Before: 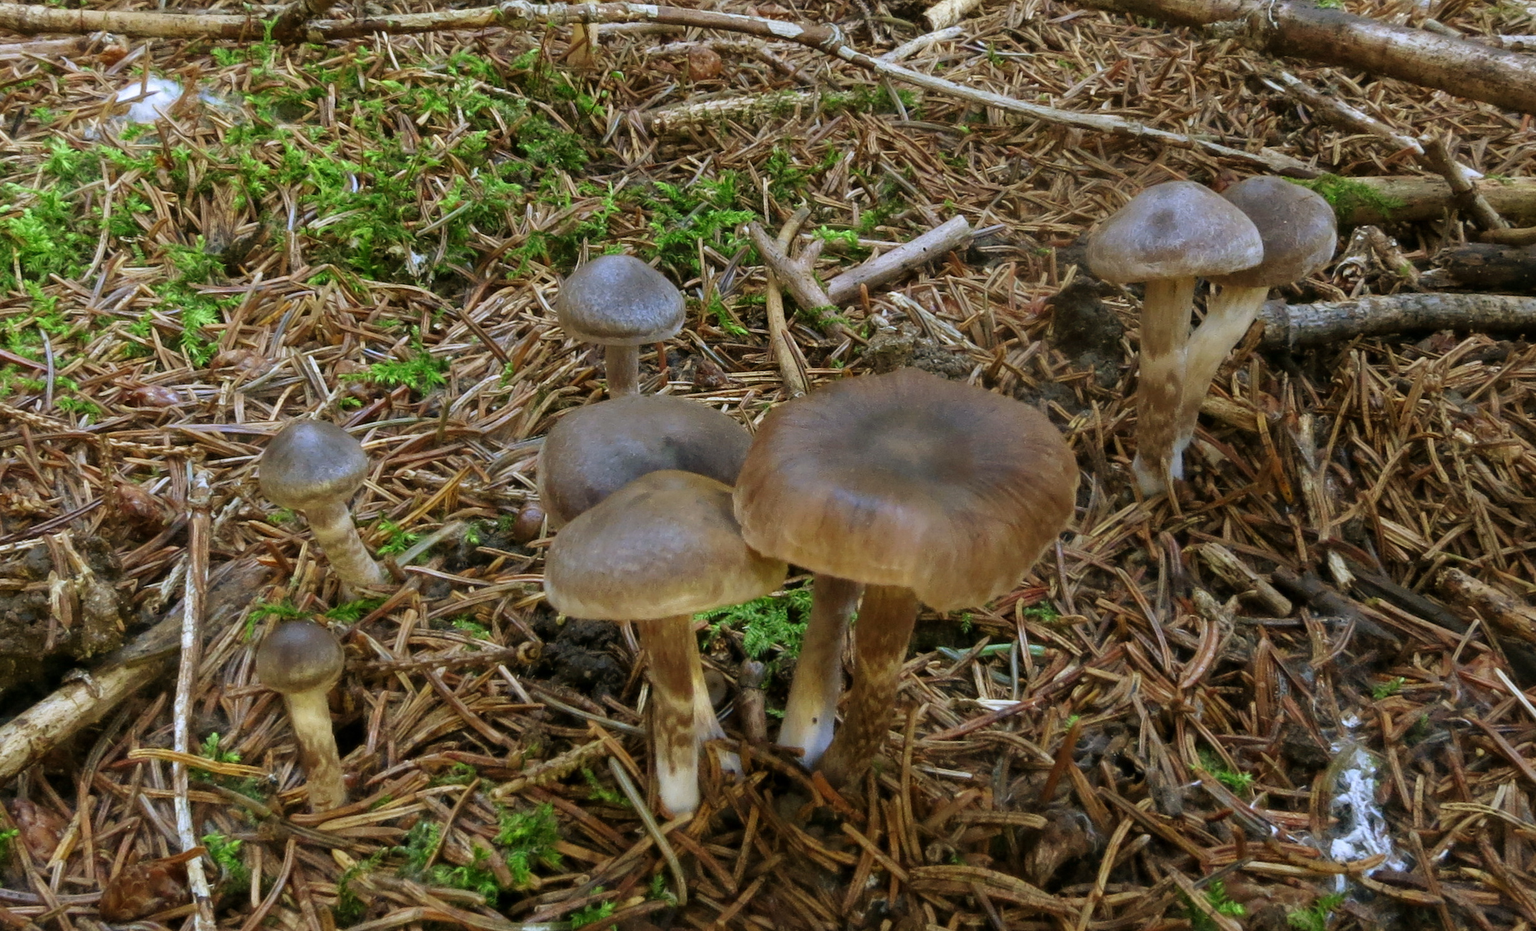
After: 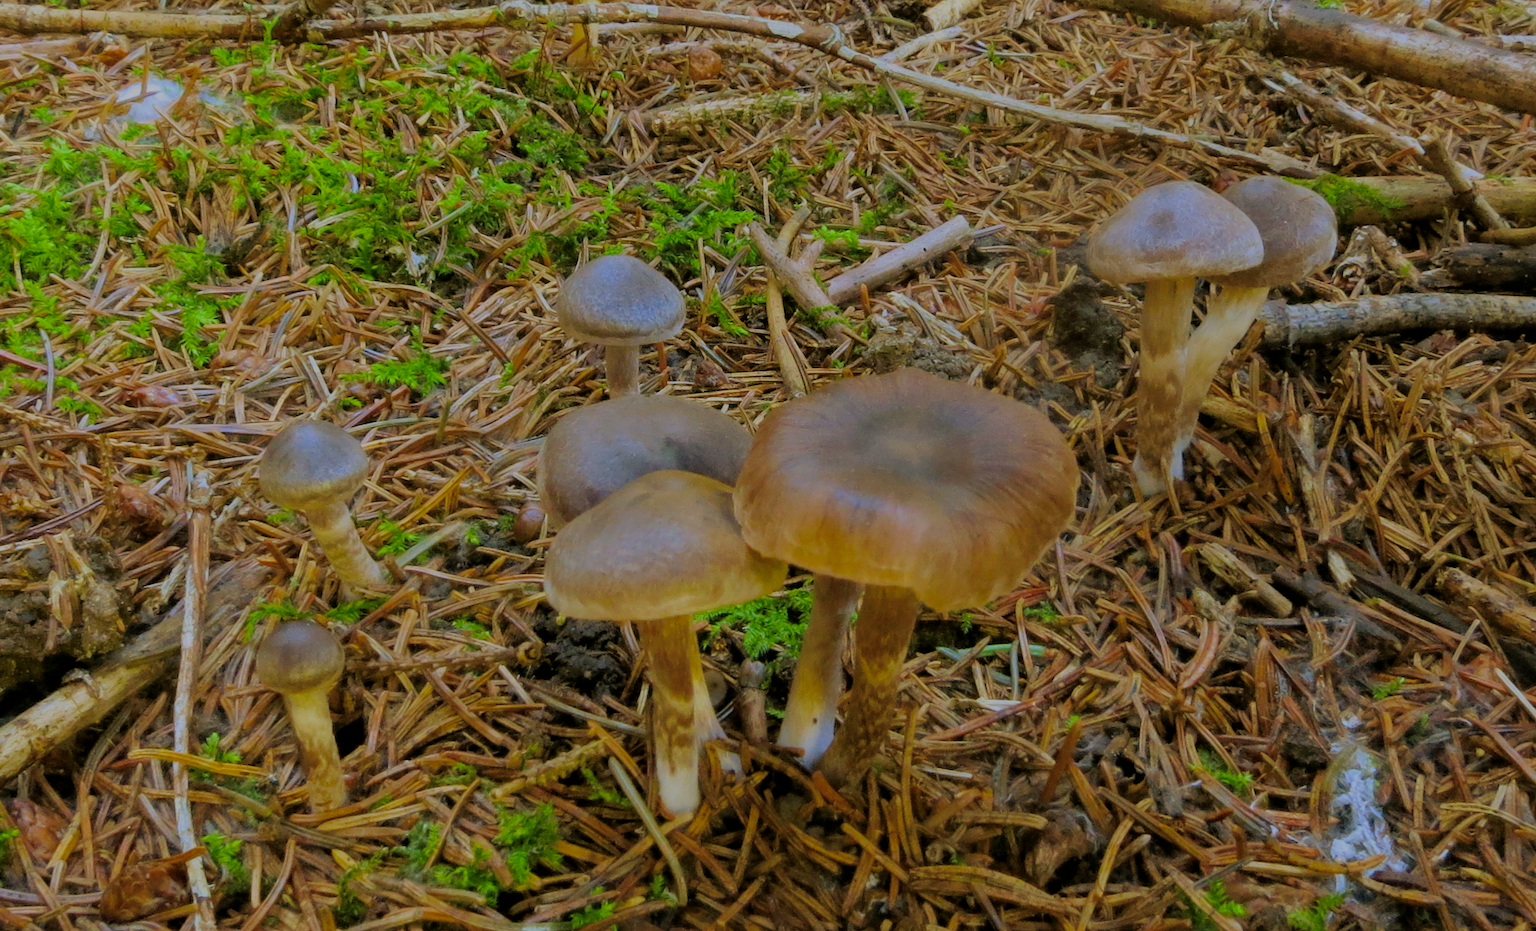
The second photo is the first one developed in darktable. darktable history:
color balance rgb: linear chroma grading › global chroma 15.529%, perceptual saturation grading › global saturation 16.713%, global vibrance 14.448%
filmic rgb: middle gray luminance 2.59%, black relative exposure -9.94 EV, white relative exposure 6.99 EV, dynamic range scaling 10.02%, target black luminance 0%, hardness 3.19, latitude 44.35%, contrast 0.678, highlights saturation mix 6.24%, shadows ↔ highlights balance 13.76%, color science v6 (2022)
